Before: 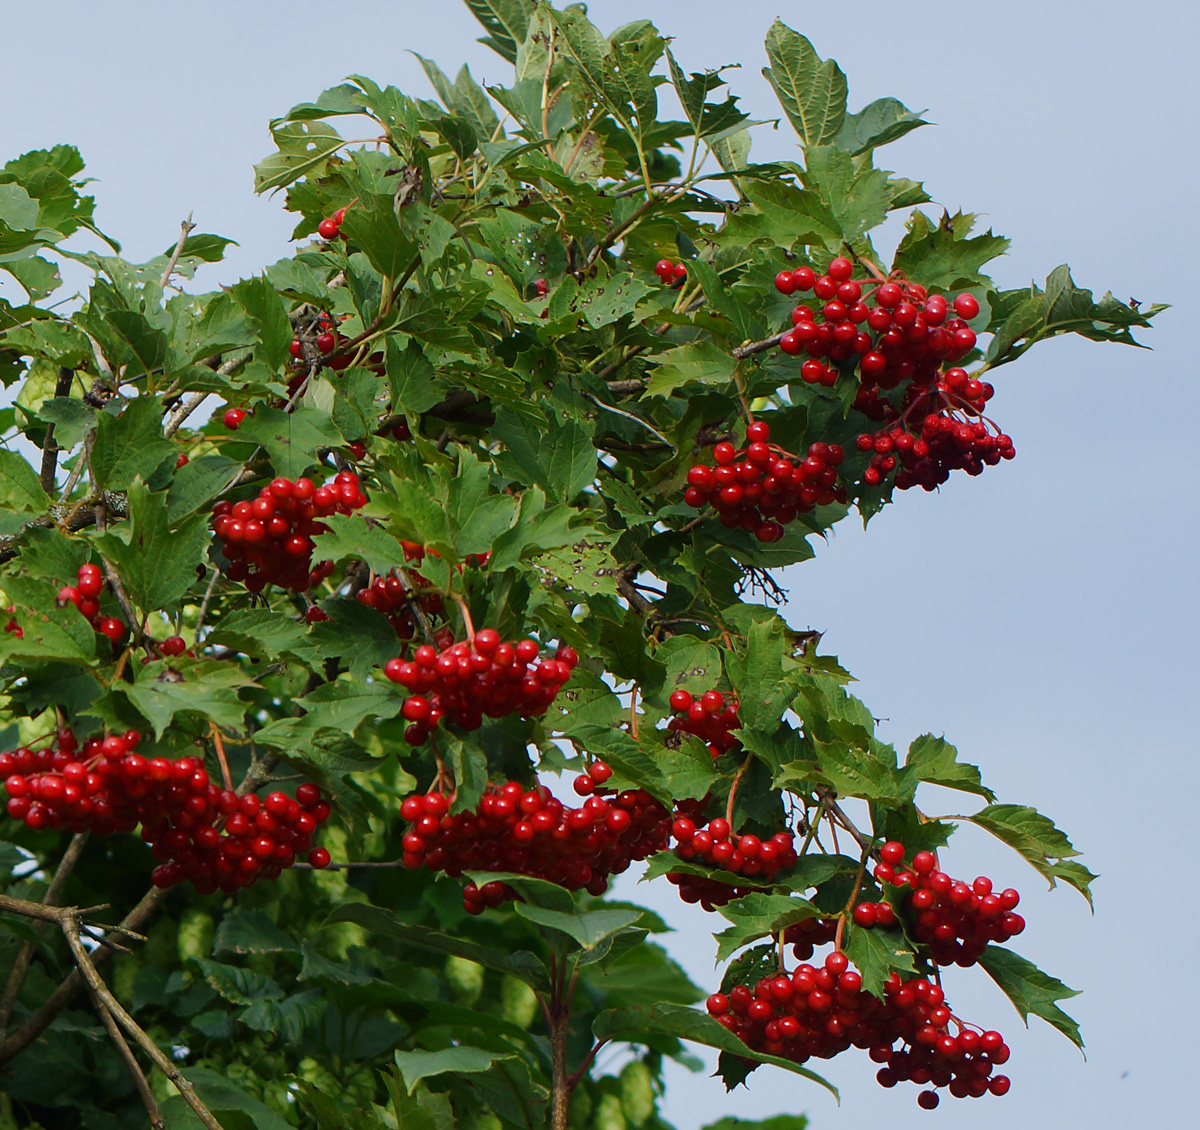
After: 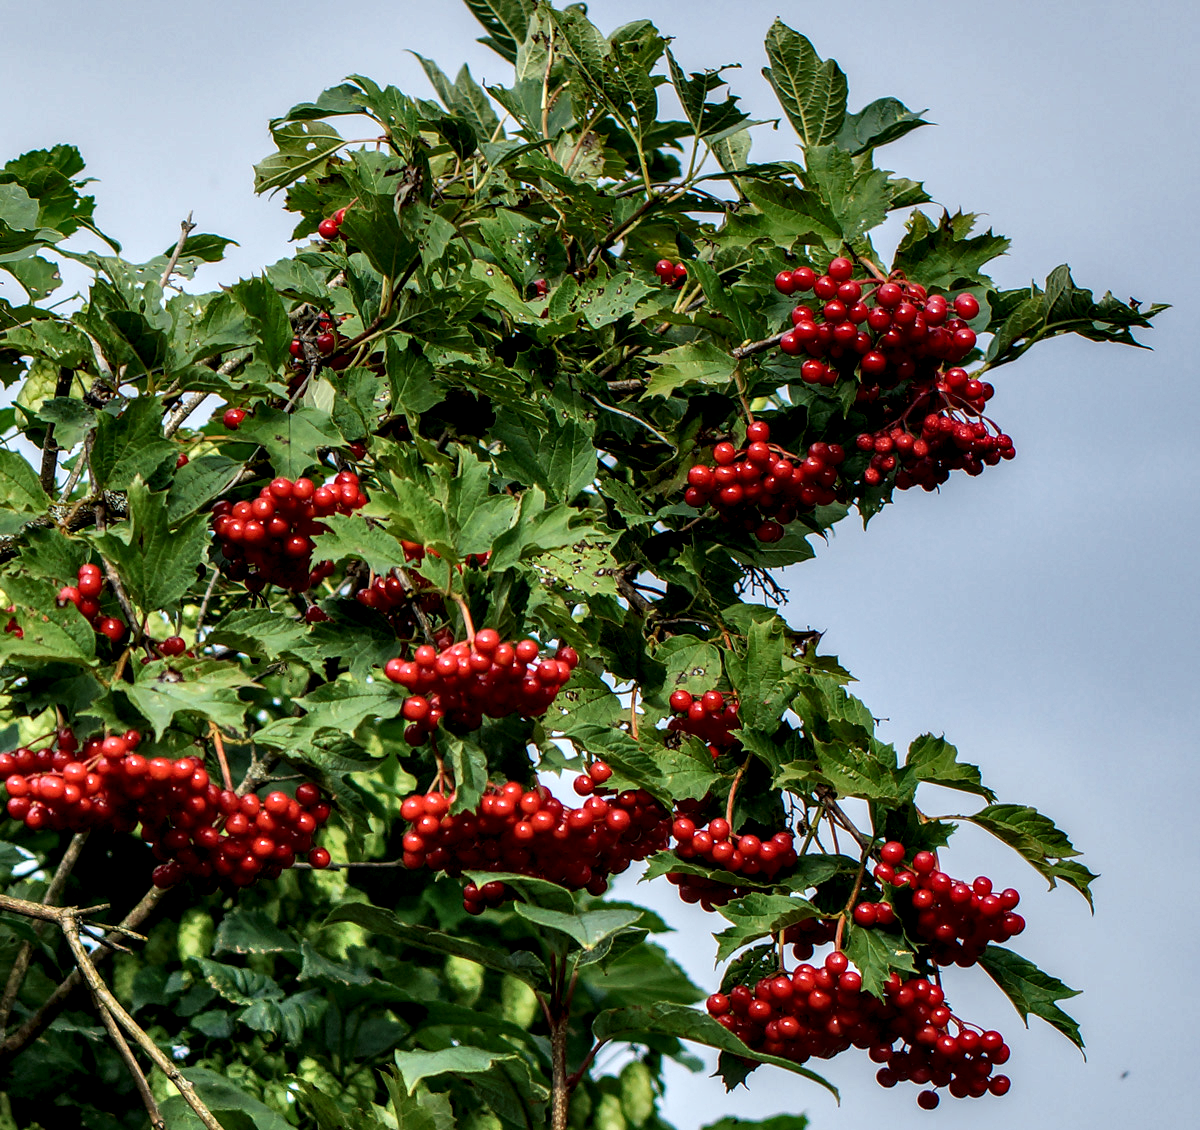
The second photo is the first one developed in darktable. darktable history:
shadows and highlights: shadows 49, highlights -41, soften with gaussian
local contrast: highlights 20%, detail 197%
